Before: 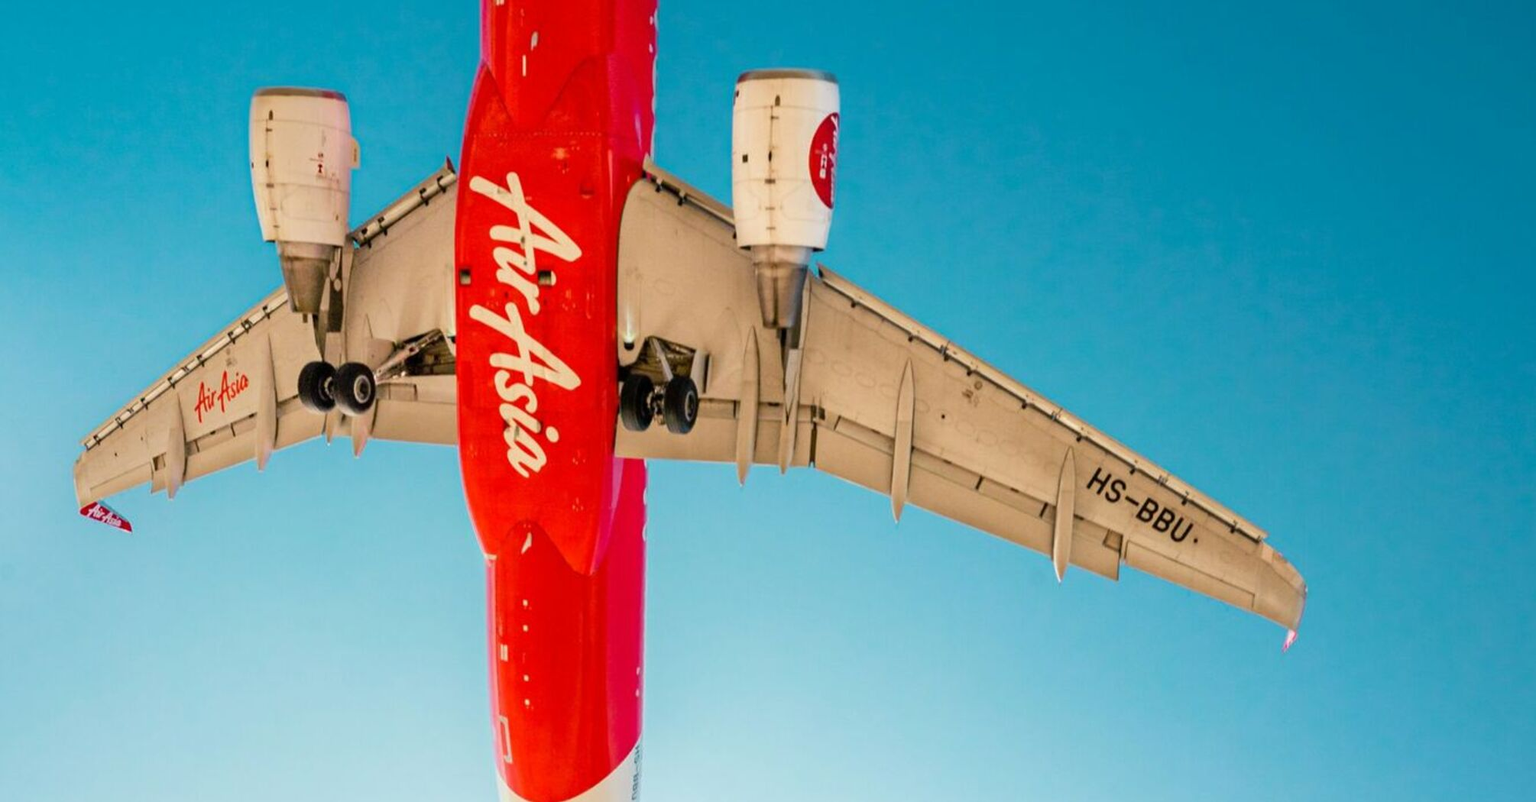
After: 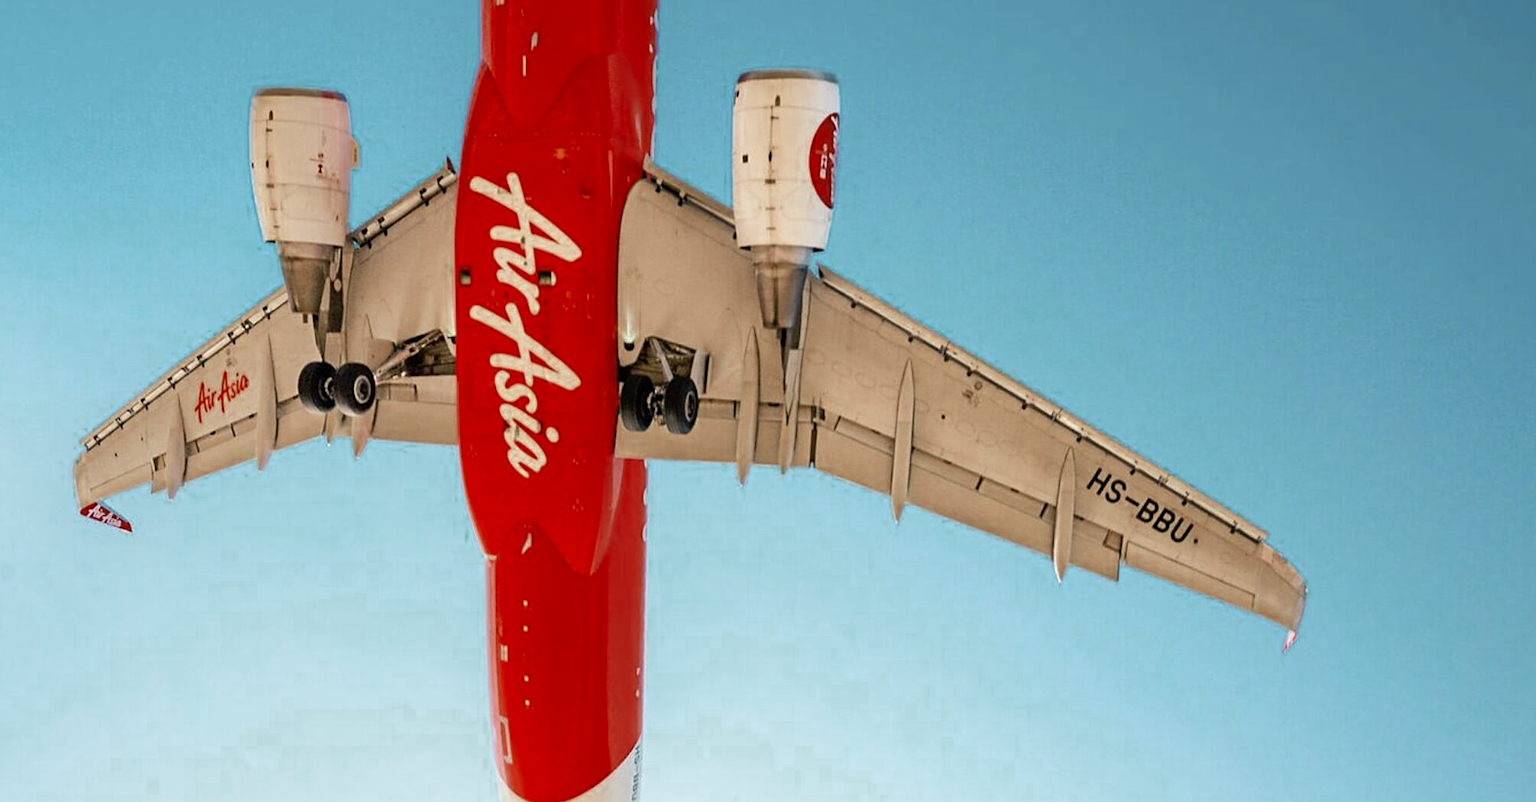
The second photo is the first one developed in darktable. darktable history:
color zones: curves: ch0 [(0, 0.5) (0.125, 0.4) (0.25, 0.5) (0.375, 0.4) (0.5, 0.4) (0.625, 0.6) (0.75, 0.6) (0.875, 0.5)]; ch1 [(0, 0.35) (0.125, 0.45) (0.25, 0.35) (0.375, 0.35) (0.5, 0.35) (0.625, 0.35) (0.75, 0.45) (0.875, 0.35)]; ch2 [(0, 0.6) (0.125, 0.5) (0.25, 0.5) (0.375, 0.6) (0.5, 0.6) (0.625, 0.5) (0.75, 0.5) (0.875, 0.5)]
sharpen: on, module defaults
